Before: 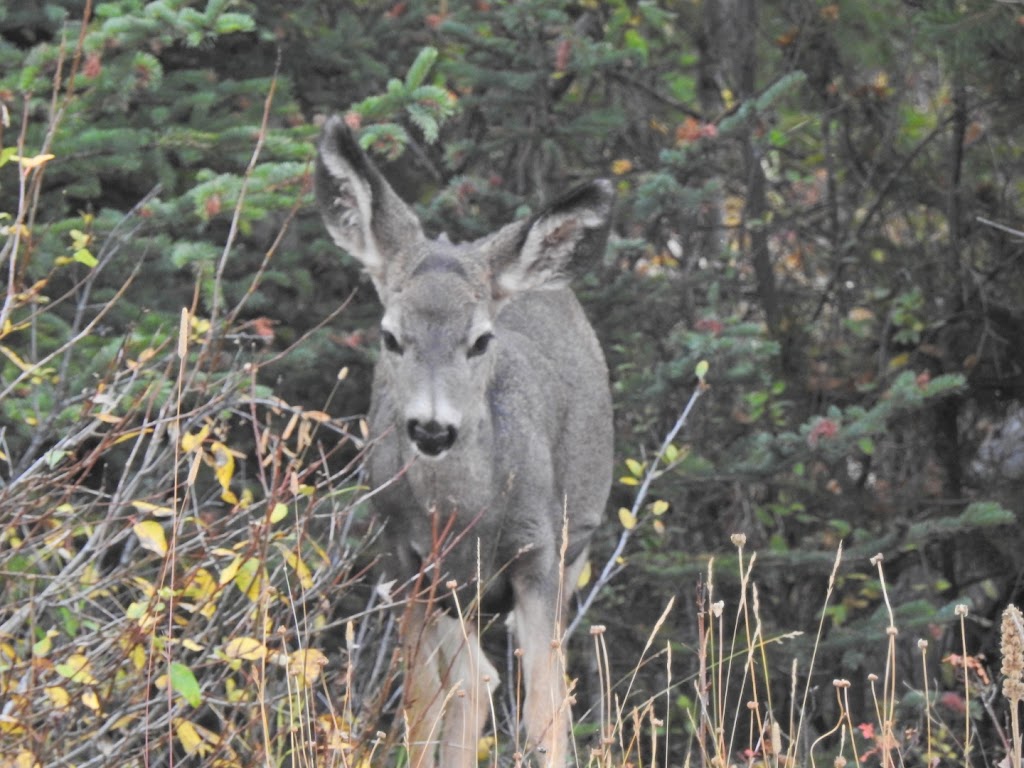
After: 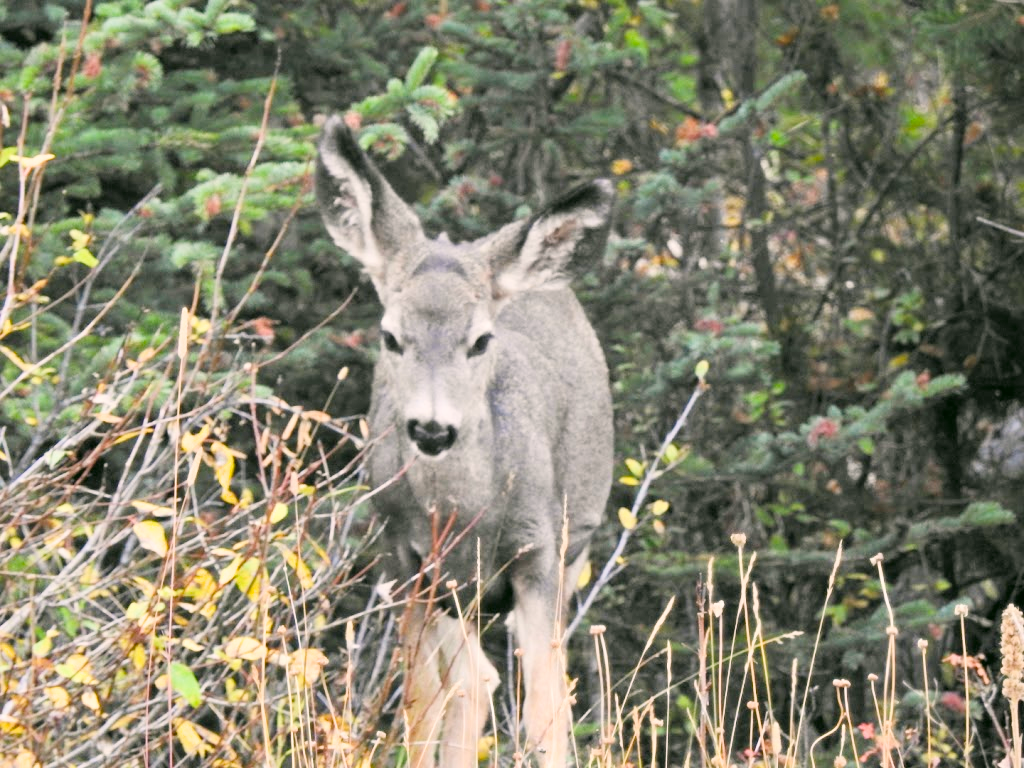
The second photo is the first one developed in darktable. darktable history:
color balance rgb: perceptual saturation grading › global saturation 0.705%, perceptual saturation grading › mid-tones 6.224%, perceptual saturation grading › shadows 71.684%, perceptual brilliance grading › global brilliance 15.307%, perceptual brilliance grading › shadows -34.462%, global vibrance 23.706%
tone equalizer: -8 EV -0.737 EV, -7 EV -0.678 EV, -6 EV -0.604 EV, -5 EV -0.375 EV, -3 EV 0.382 EV, -2 EV 0.6 EV, -1 EV 0.69 EV, +0 EV 0.731 EV
filmic rgb: black relative exposure -8.02 EV, white relative exposure 4.02 EV, hardness 4.13
color correction: highlights a* 4.3, highlights b* 4.98, shadows a* -7.18, shadows b* 4.69
